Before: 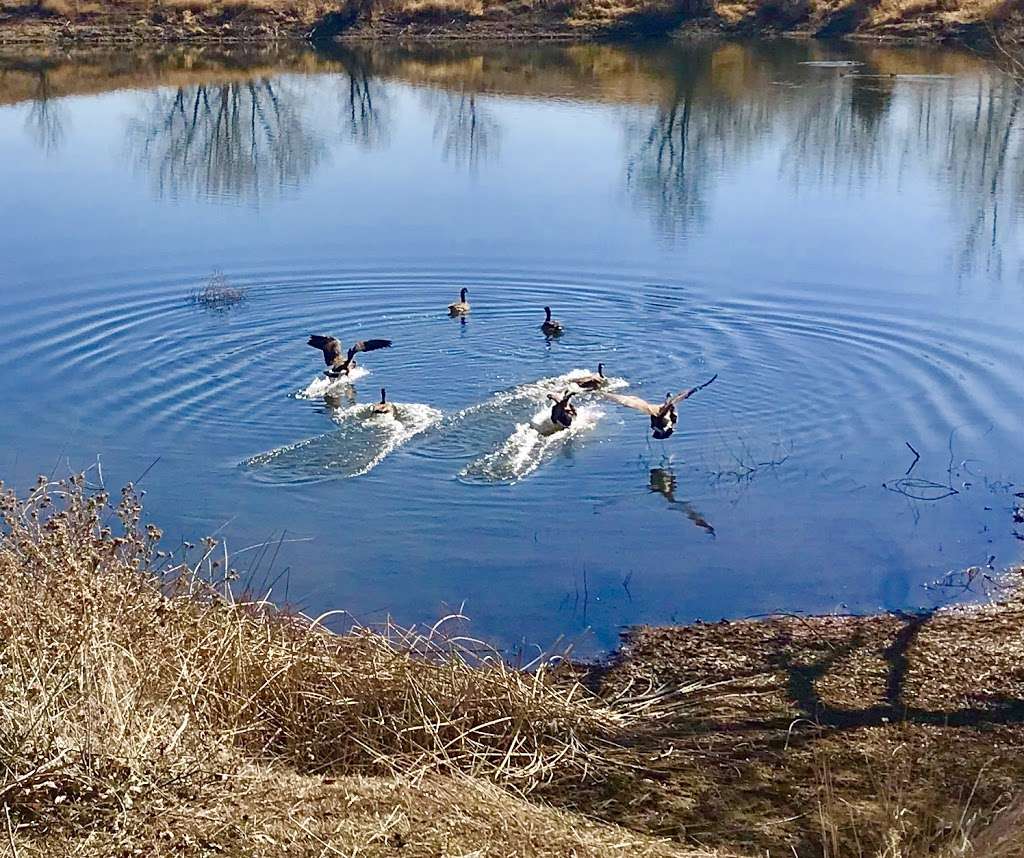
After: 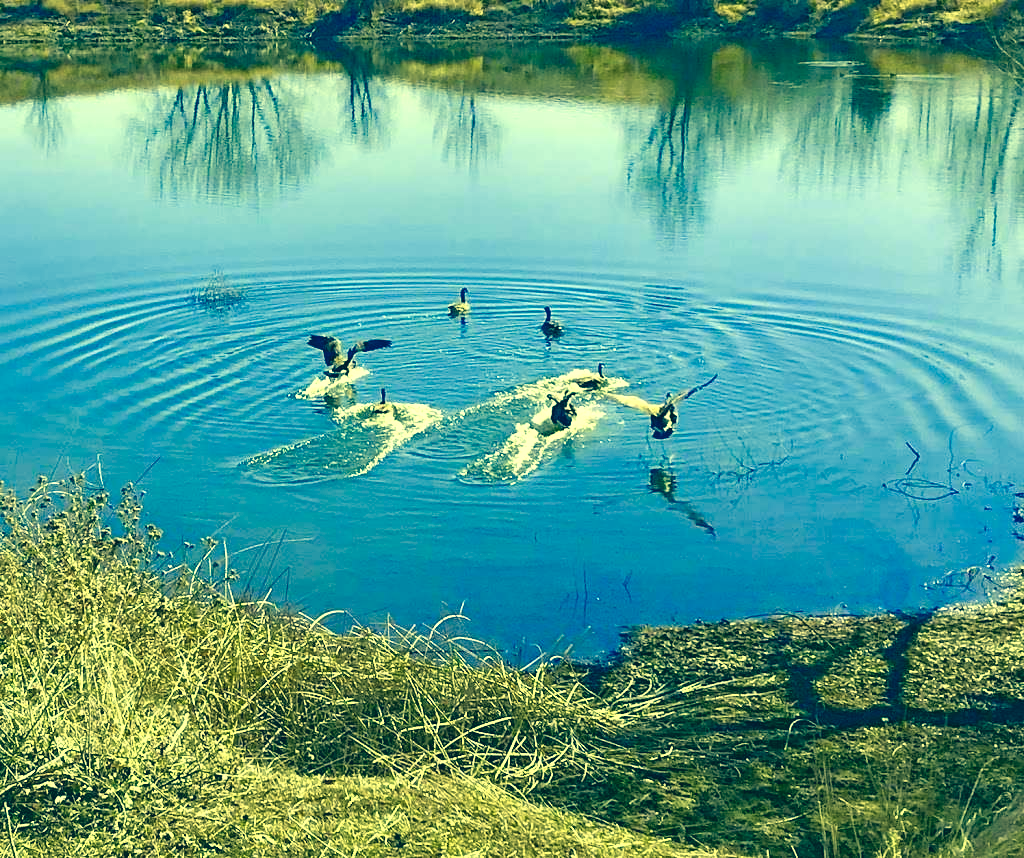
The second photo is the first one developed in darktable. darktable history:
color correction: highlights a* -15.58, highlights b* 39.72, shadows a* -39.69, shadows b* -25.57
exposure: exposure 0.603 EV, compensate highlight preservation false
